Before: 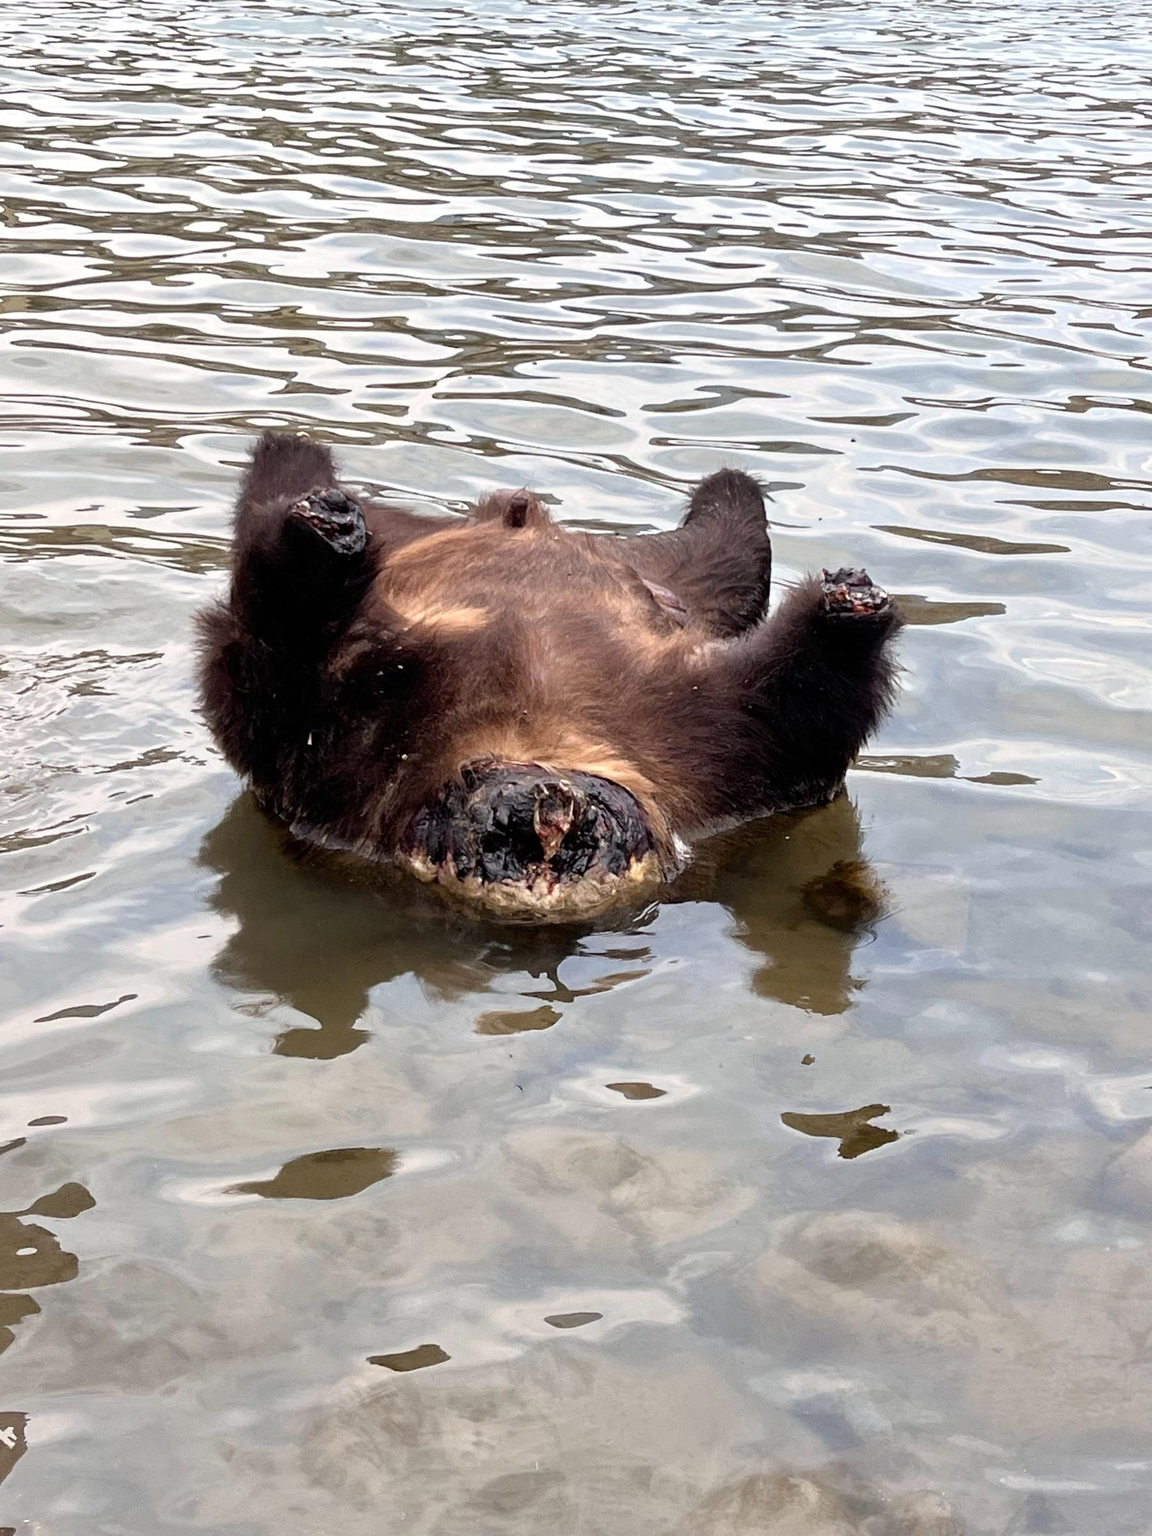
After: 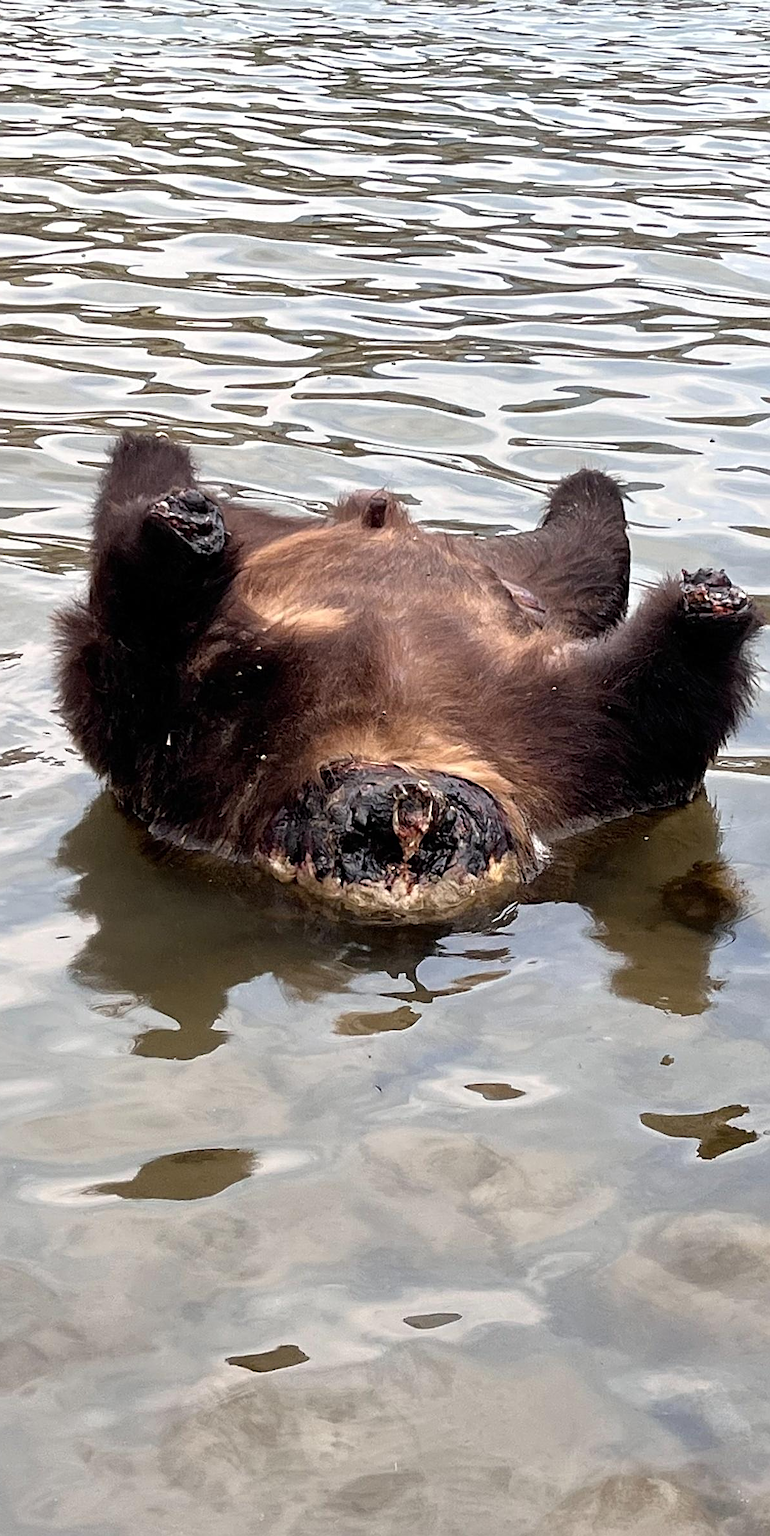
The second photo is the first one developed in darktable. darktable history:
crop and rotate: left 12.279%, right 20.878%
sharpen: on, module defaults
